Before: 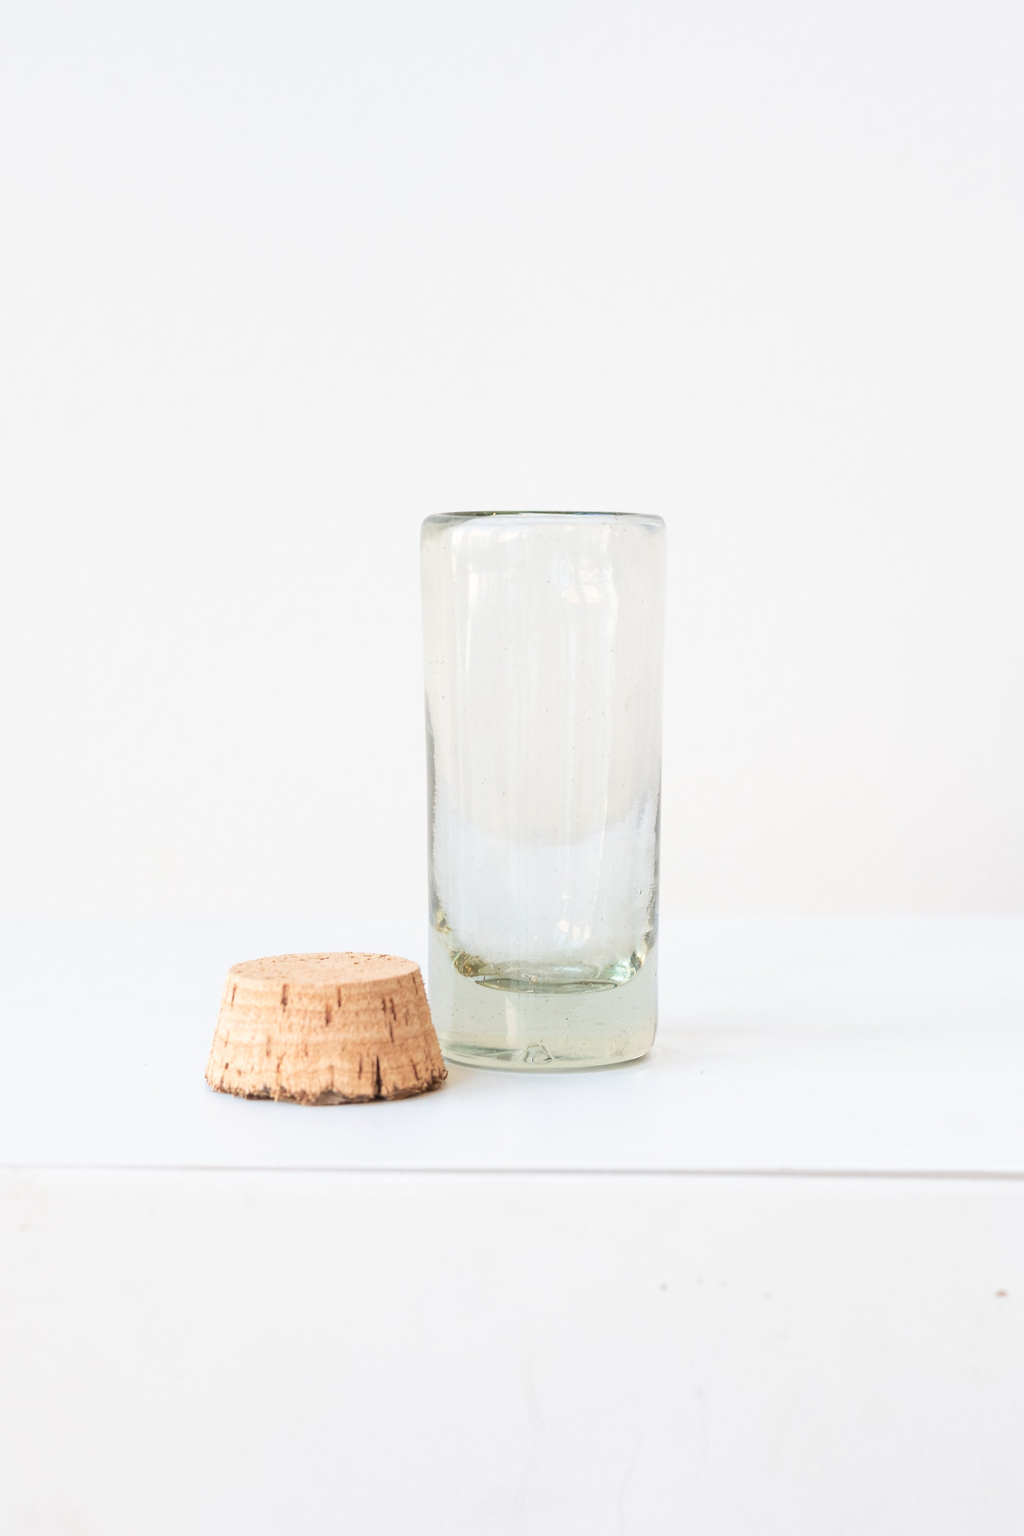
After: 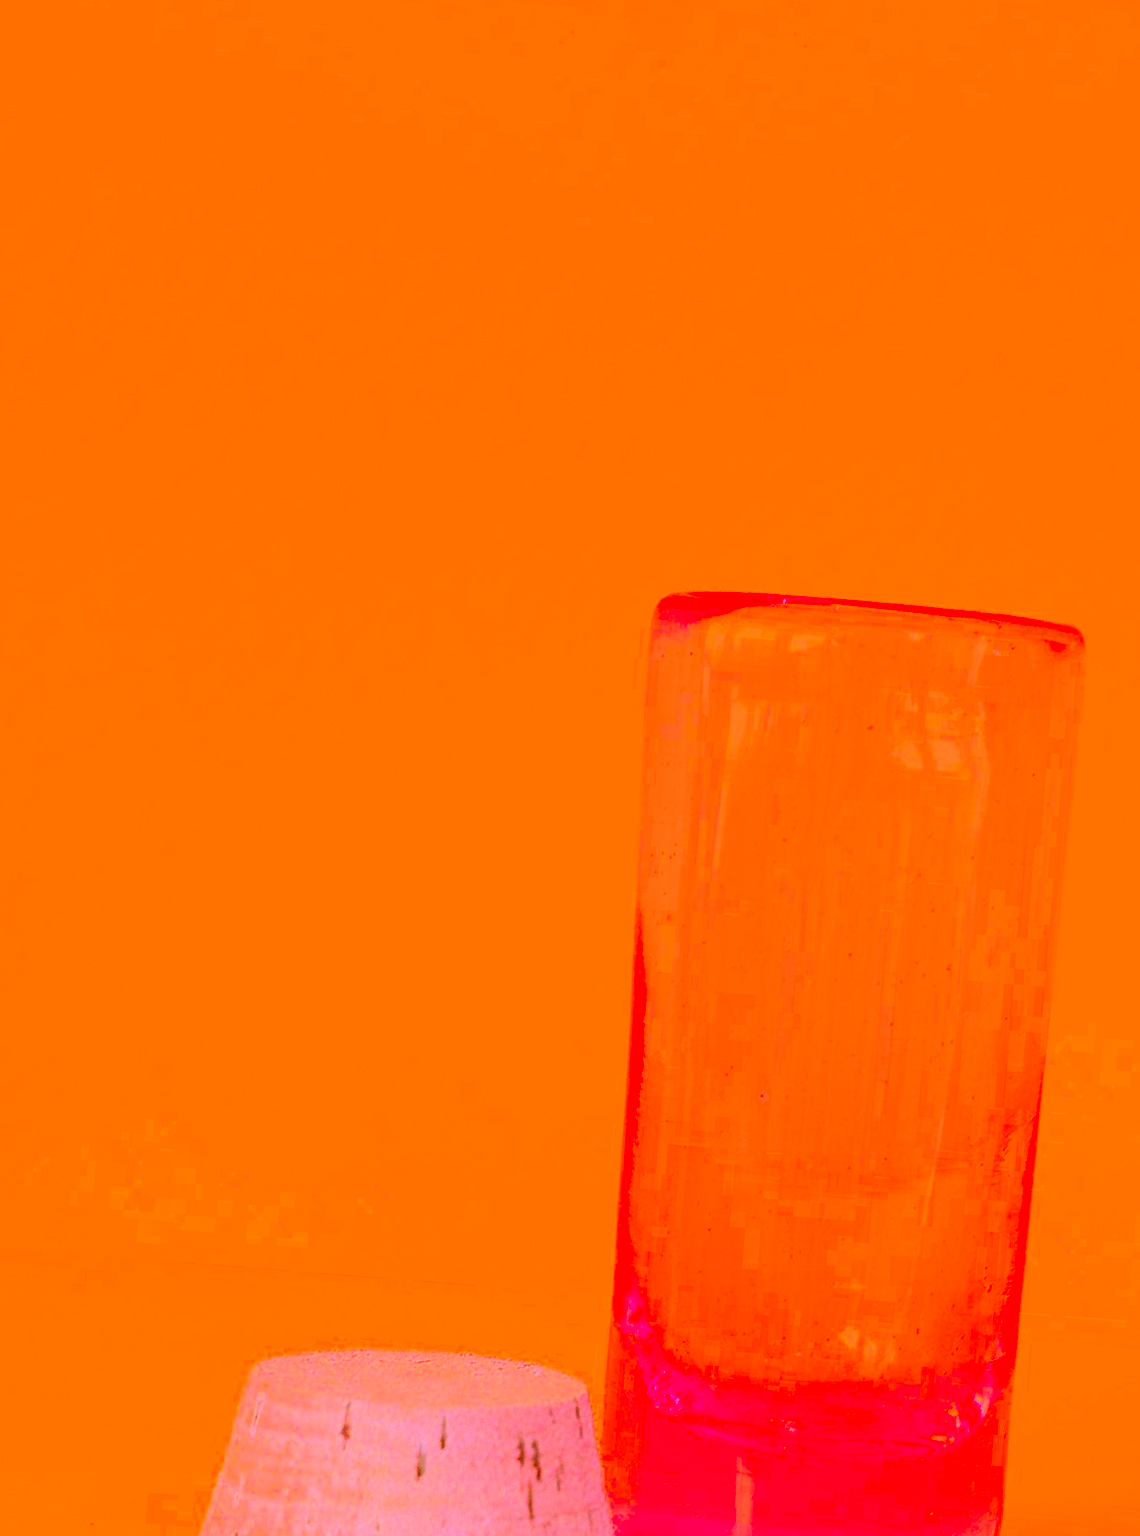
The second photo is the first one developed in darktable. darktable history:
exposure: exposure 0.198 EV, compensate highlight preservation false
color correction: highlights a* -39.34, highlights b* -39.84, shadows a* -40, shadows b* -39.3, saturation -2.99
crop and rotate: angle -4.52°, left 2.056%, top 6.879%, right 27.772%, bottom 30.097%
